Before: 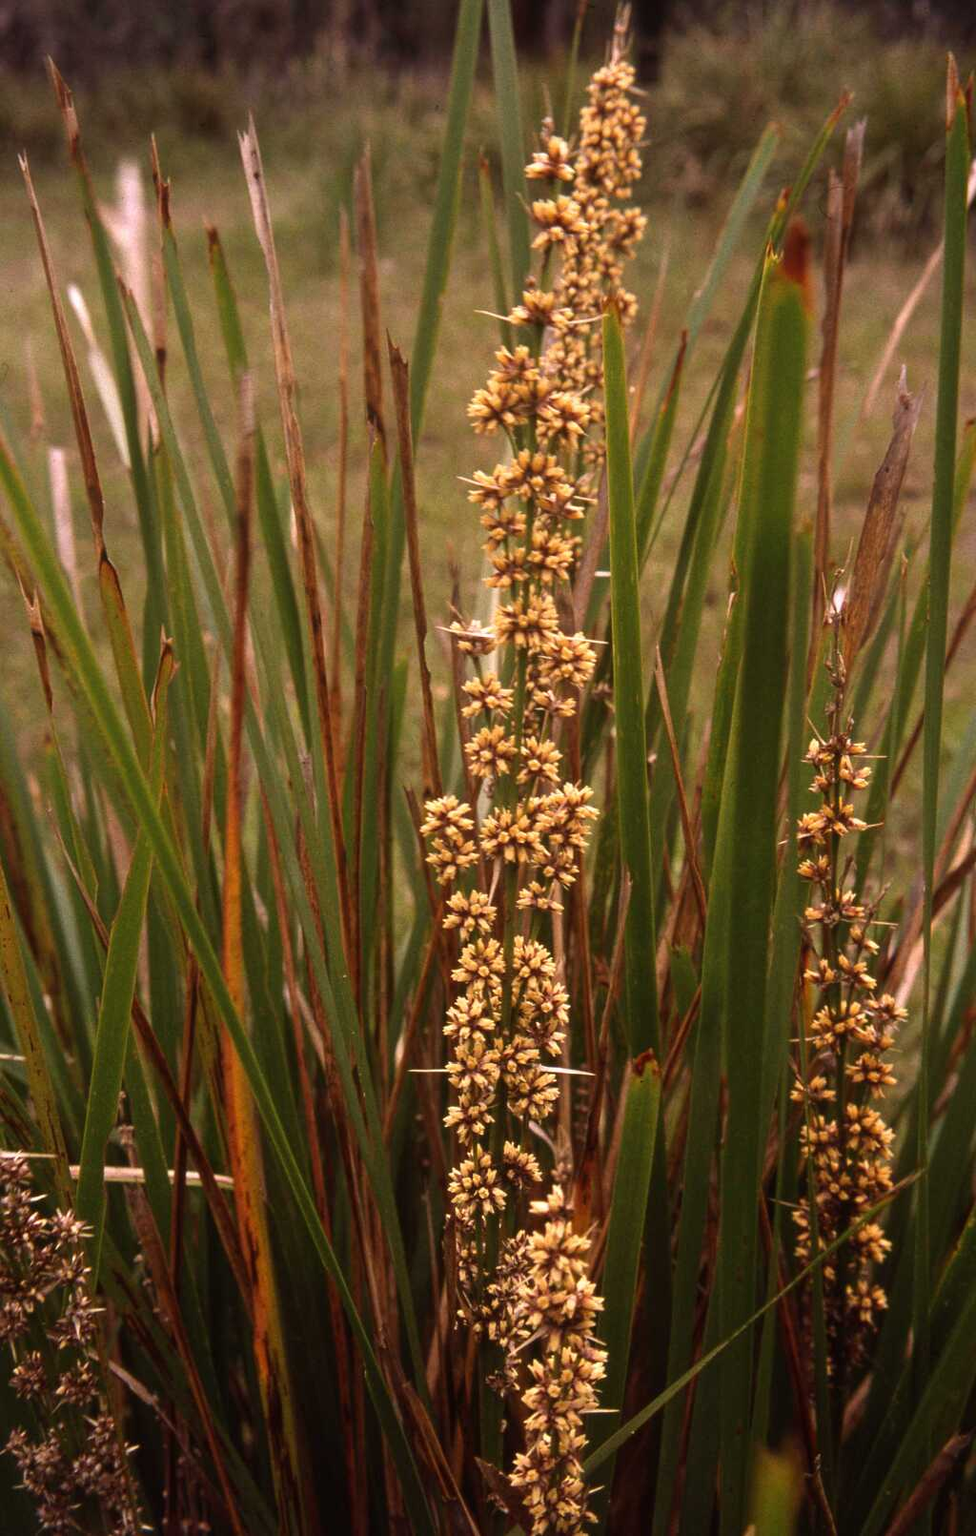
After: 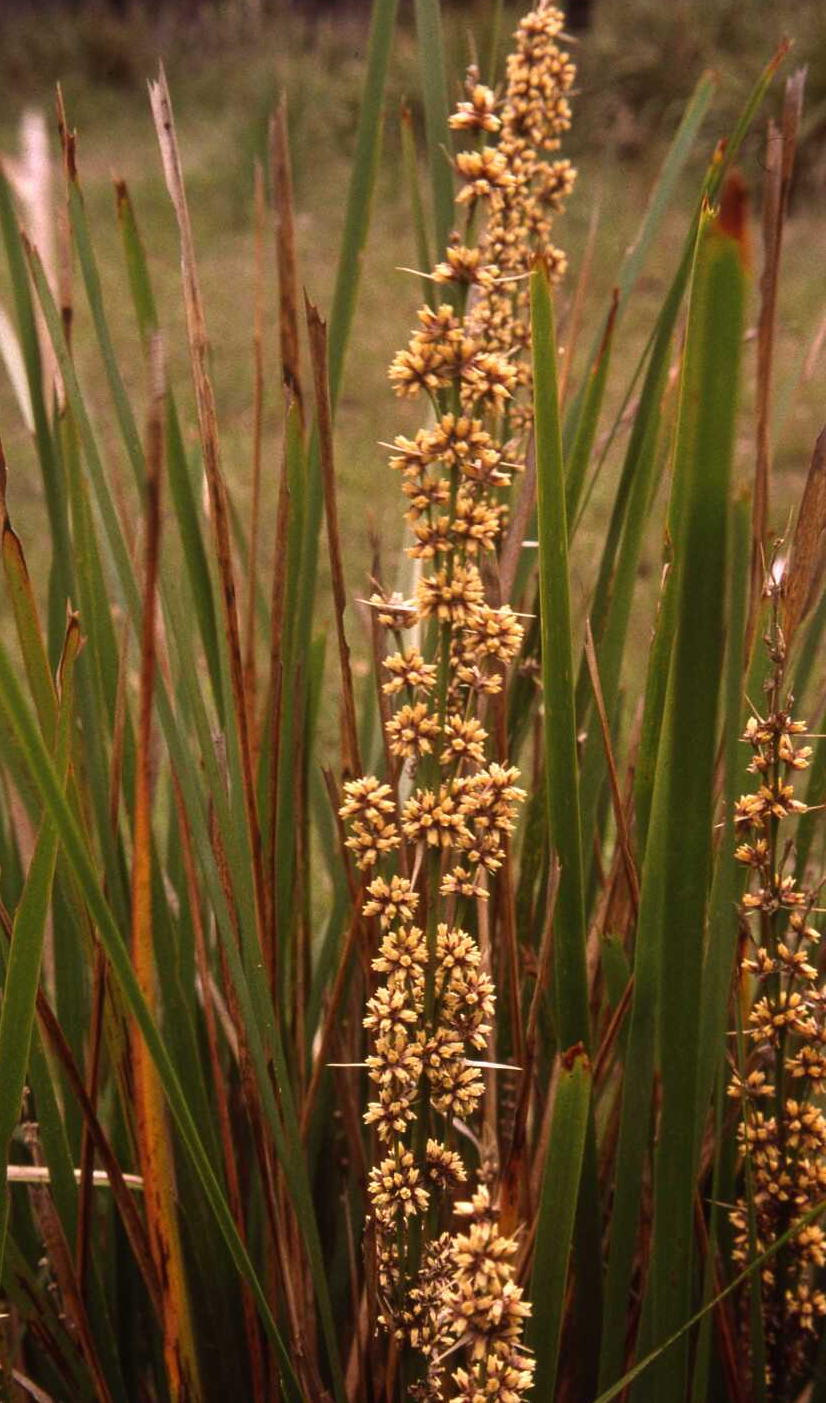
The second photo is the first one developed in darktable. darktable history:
crop: left 10.014%, top 3.657%, right 9.311%, bottom 9.231%
